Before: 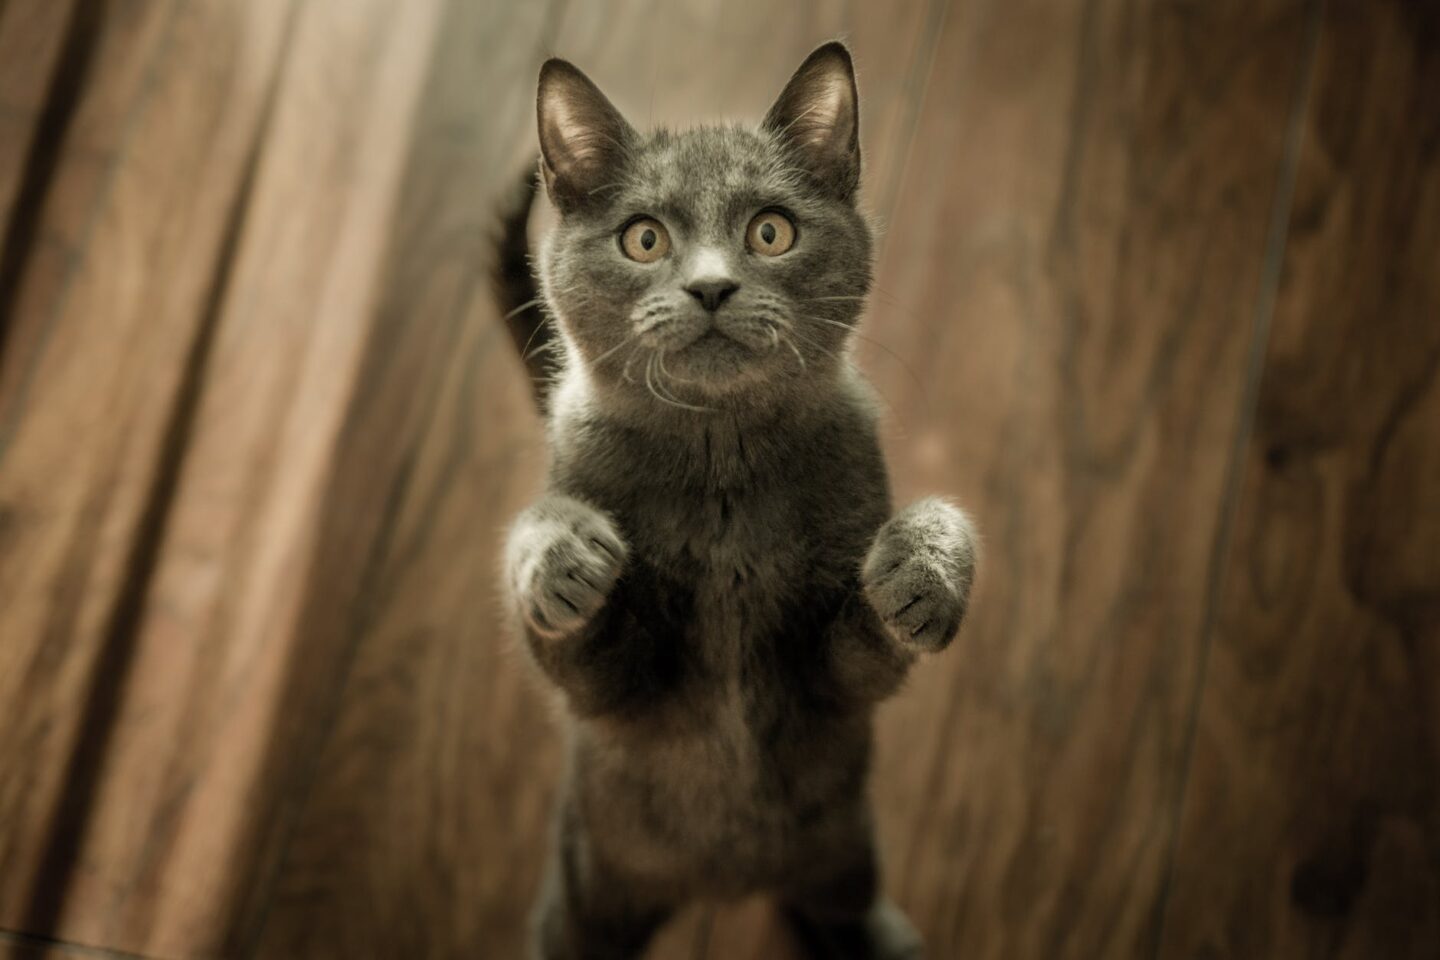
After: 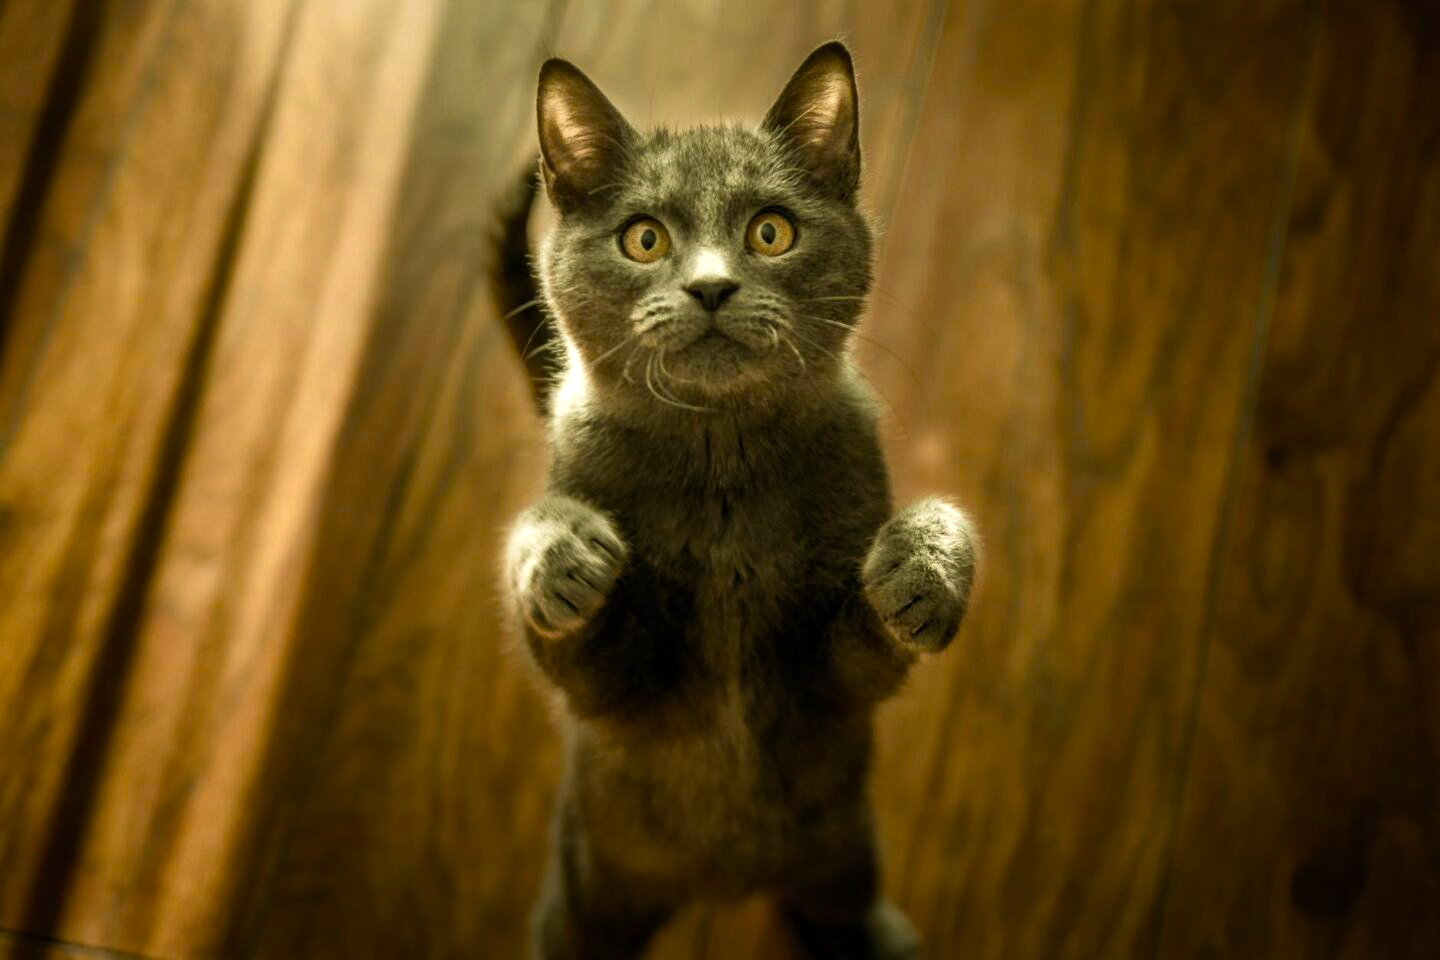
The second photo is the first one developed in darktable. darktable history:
color balance rgb: linear chroma grading › global chroma 9%, perceptual saturation grading › global saturation 36%, perceptual saturation grading › shadows 35%, perceptual brilliance grading › global brilliance 15%, perceptual brilliance grading › shadows -35%, global vibrance 15%
velvia: on, module defaults
tone equalizer: on, module defaults
